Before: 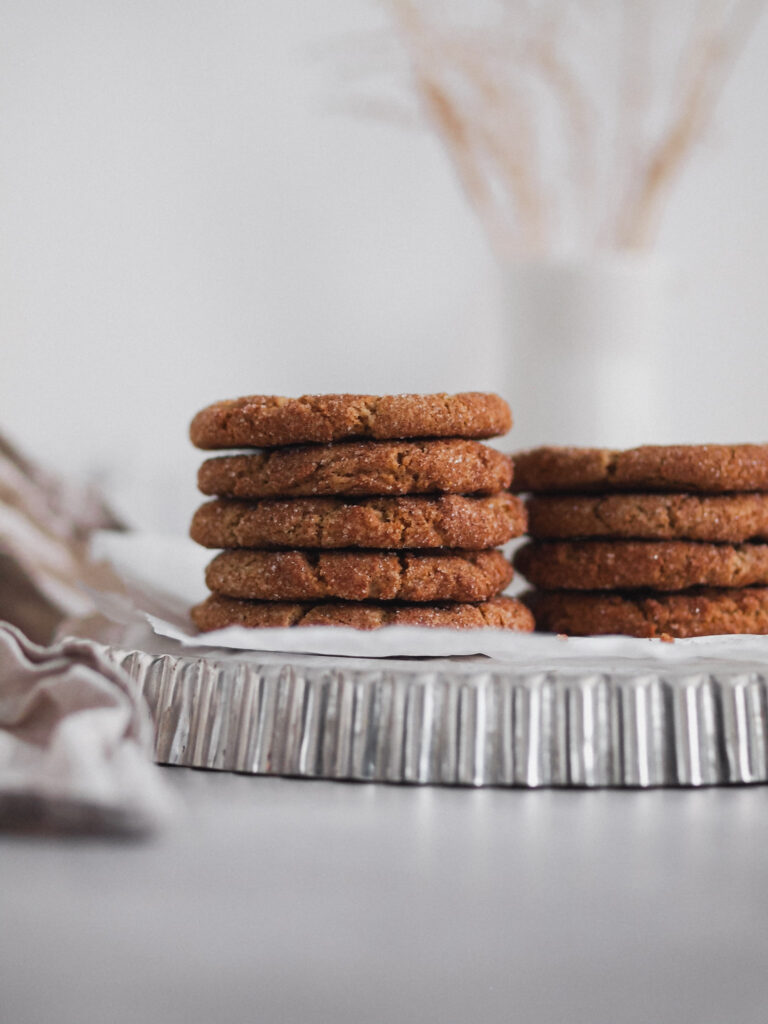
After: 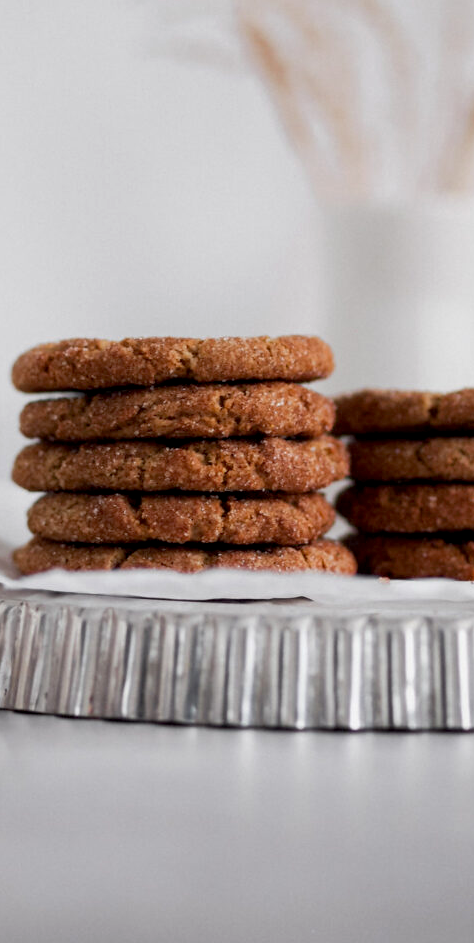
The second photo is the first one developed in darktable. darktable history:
crop and rotate: left 23.305%, top 5.629%, right 14.96%, bottom 2.269%
exposure: black level correction 0.01, exposure 0.016 EV, compensate exposure bias true, compensate highlight preservation false
